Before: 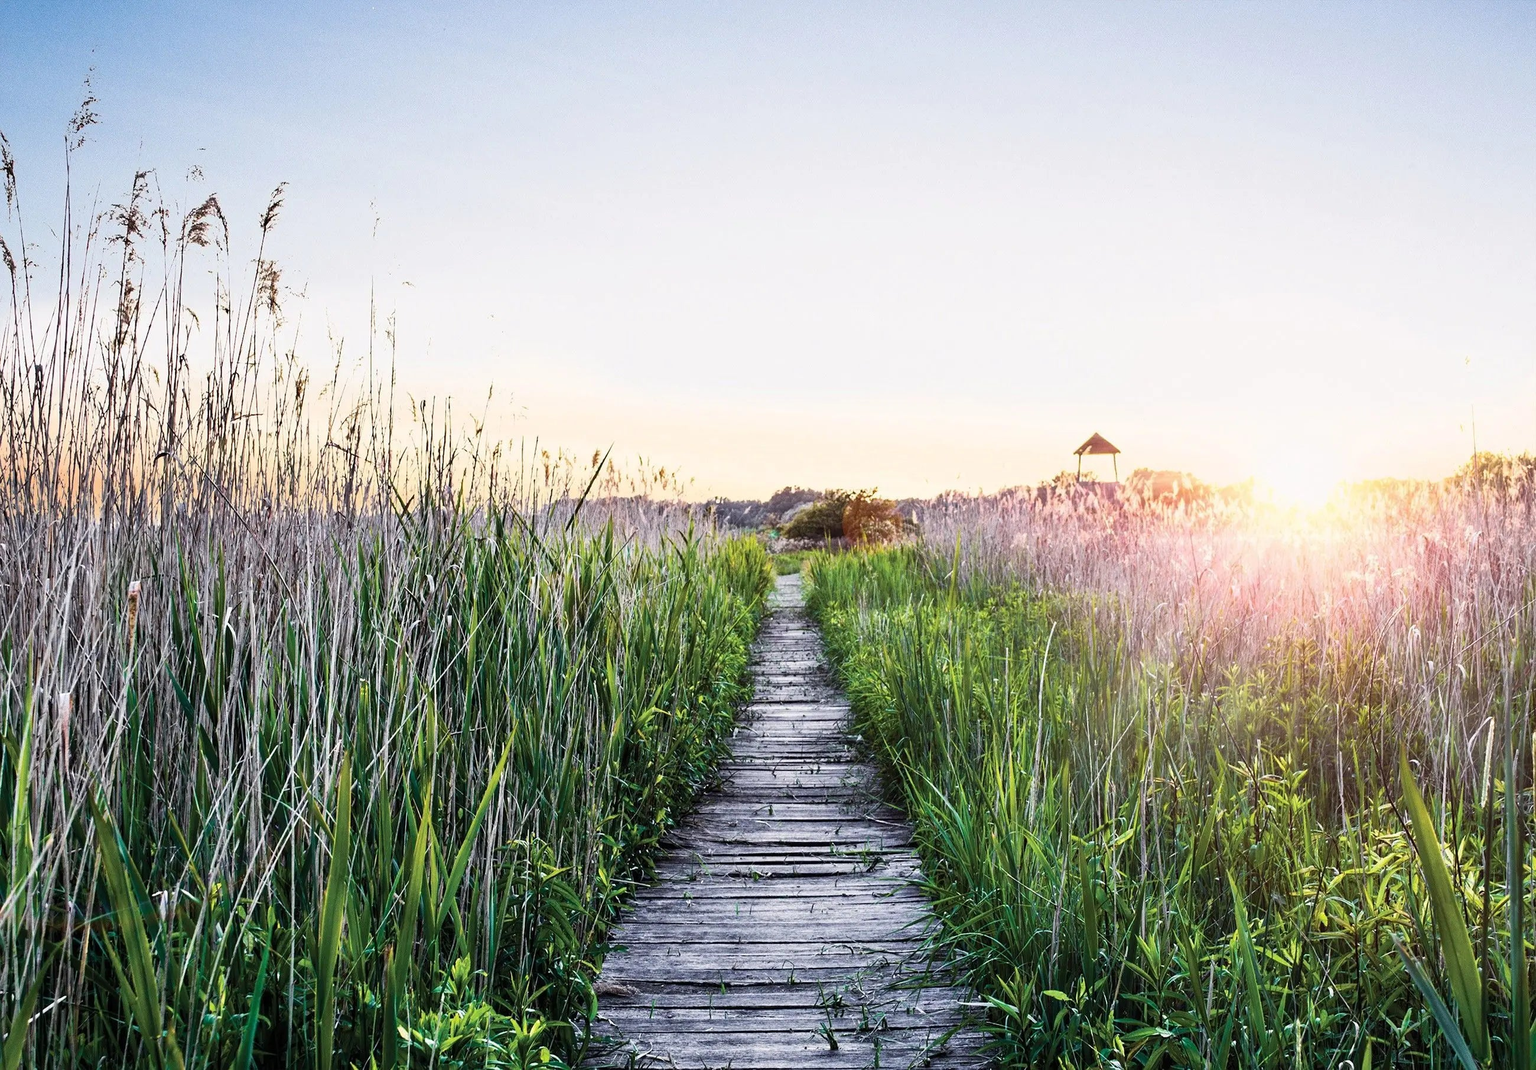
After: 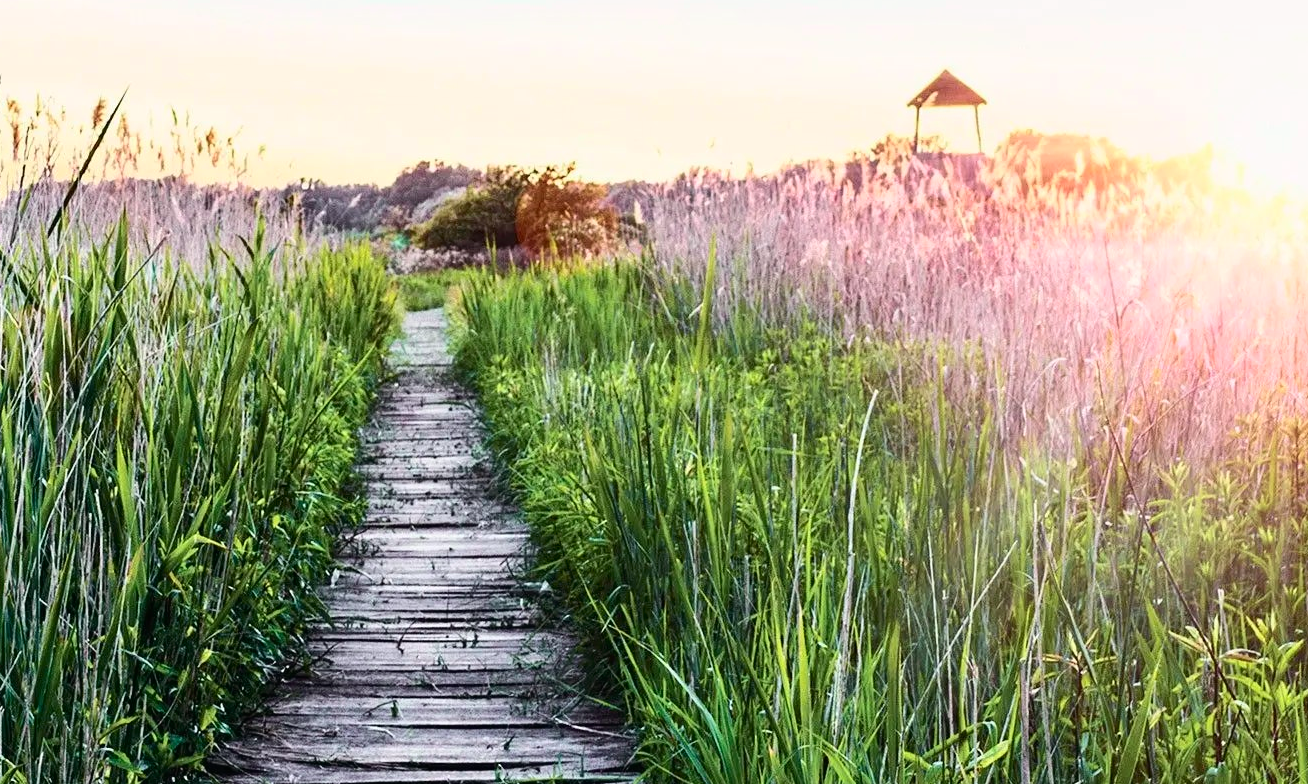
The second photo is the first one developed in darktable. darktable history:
tone curve: curves: ch0 [(0, 0.01) (0.037, 0.032) (0.131, 0.108) (0.275, 0.258) (0.483, 0.512) (0.61, 0.661) (0.696, 0.742) (0.792, 0.834) (0.911, 0.936) (0.997, 0.995)]; ch1 [(0, 0) (0.308, 0.29) (0.425, 0.411) (0.503, 0.502) (0.529, 0.543) (0.683, 0.706) (0.746, 0.77) (1, 1)]; ch2 [(0, 0) (0.225, 0.214) (0.334, 0.339) (0.401, 0.415) (0.485, 0.487) (0.502, 0.502) (0.525, 0.523) (0.545, 0.552) (0.587, 0.61) (0.636, 0.654) (0.711, 0.729) (0.845, 0.855) (0.998, 0.977)], color space Lab, independent channels, preserve colors none
crop: left 35.03%, top 36.625%, right 14.663%, bottom 20.057%
